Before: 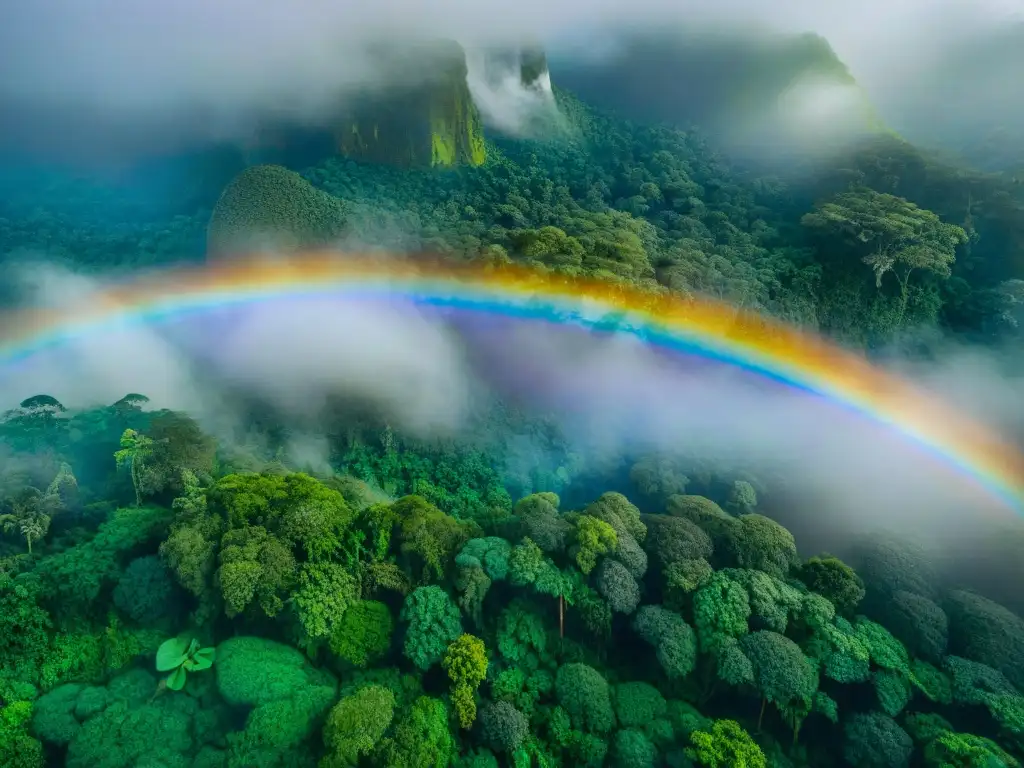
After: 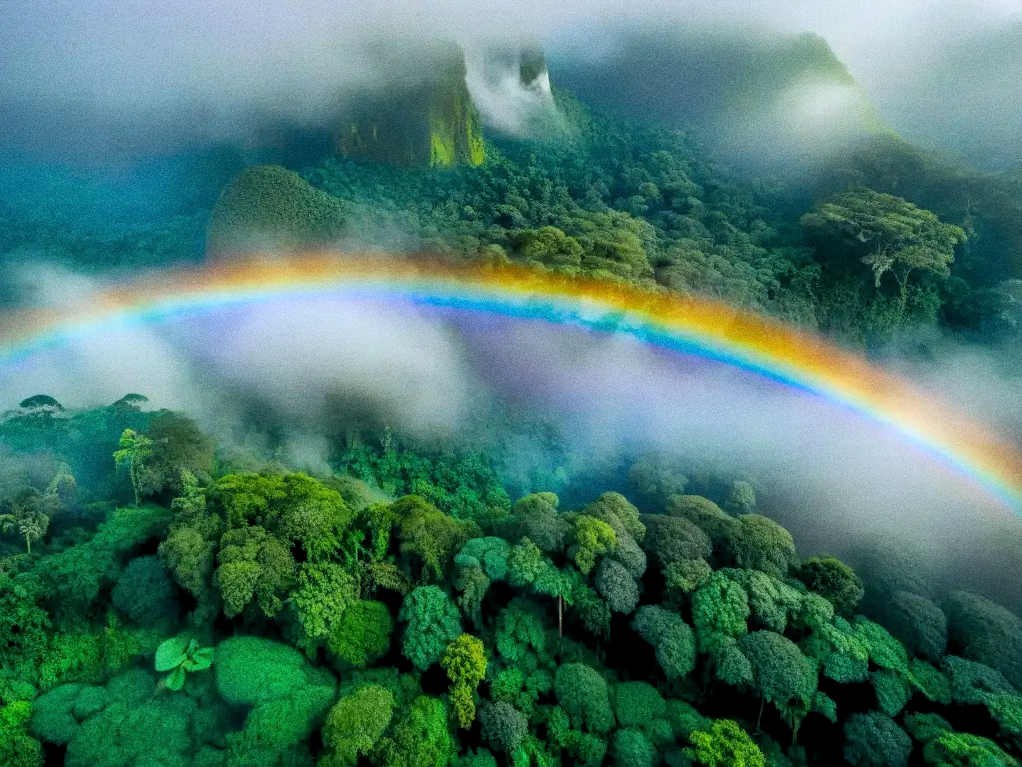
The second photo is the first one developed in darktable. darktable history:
crop and rotate: left 0.126%
rgb levels: levels [[0.01, 0.419, 0.839], [0, 0.5, 1], [0, 0.5, 1]]
grain: coarseness 8.68 ISO, strength 31.94%
